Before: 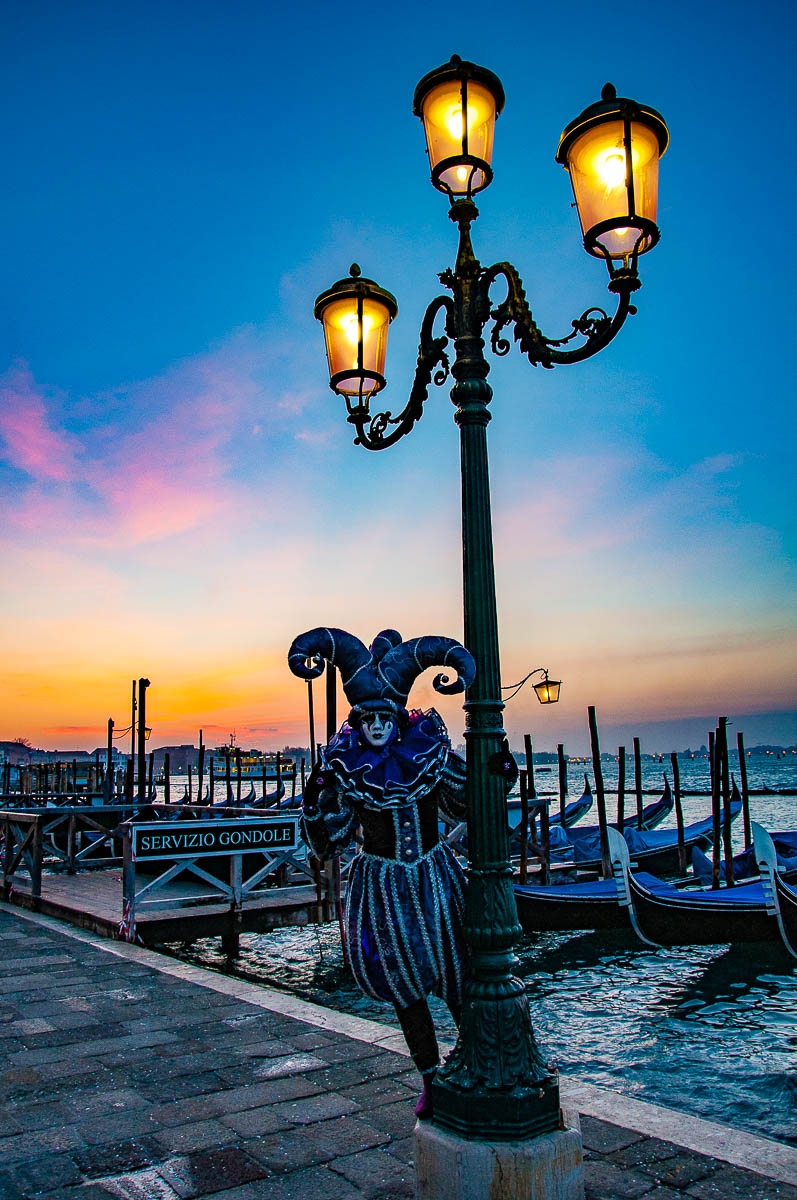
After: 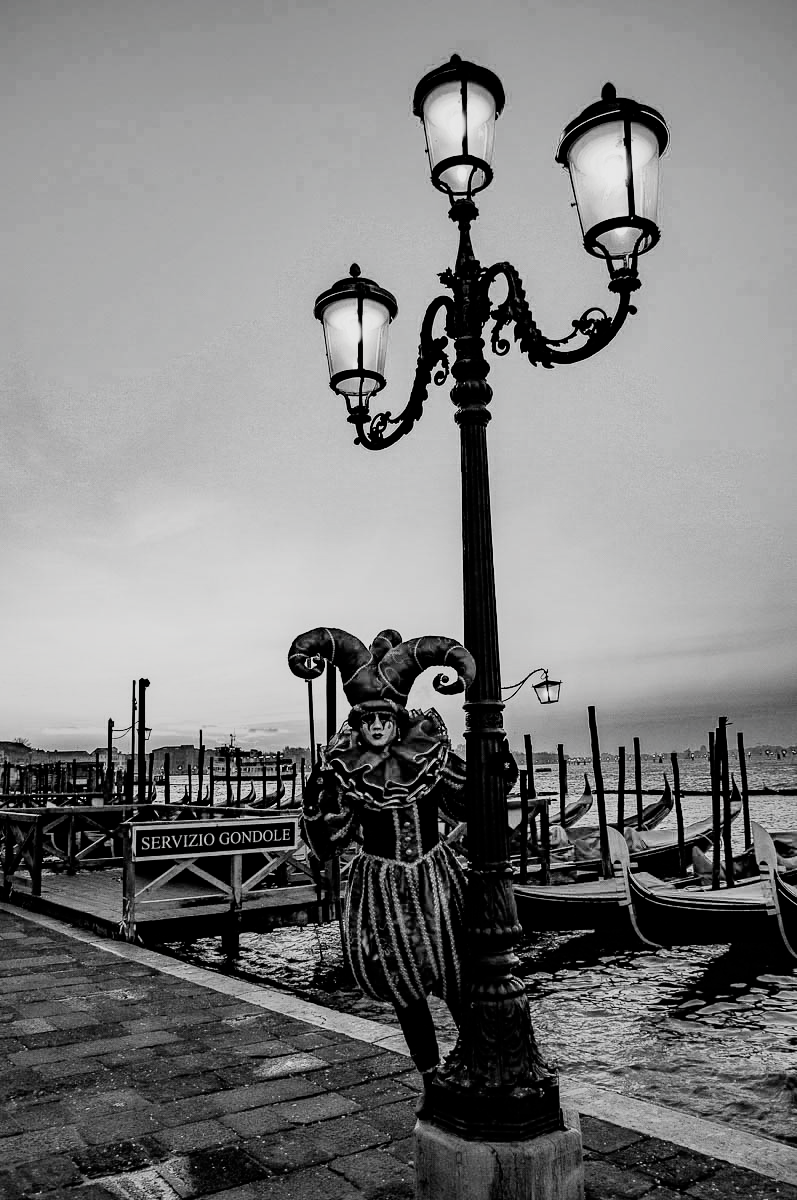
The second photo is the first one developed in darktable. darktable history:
filmic rgb: black relative exposure -5.13 EV, white relative exposure 3.5 EV, hardness 3.16, contrast 1.2, highlights saturation mix -49.58%, color science v4 (2020)
